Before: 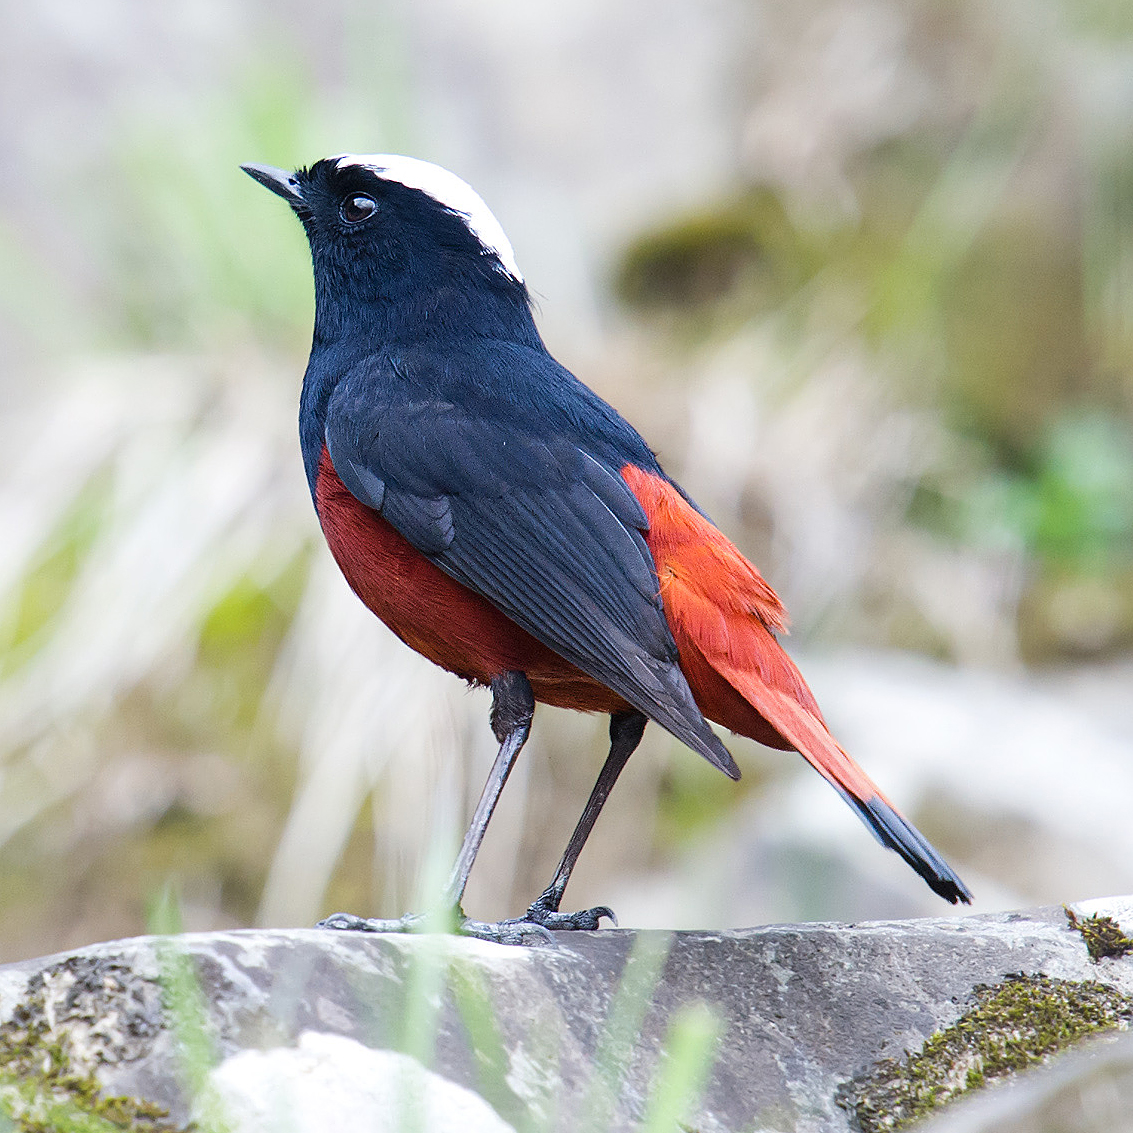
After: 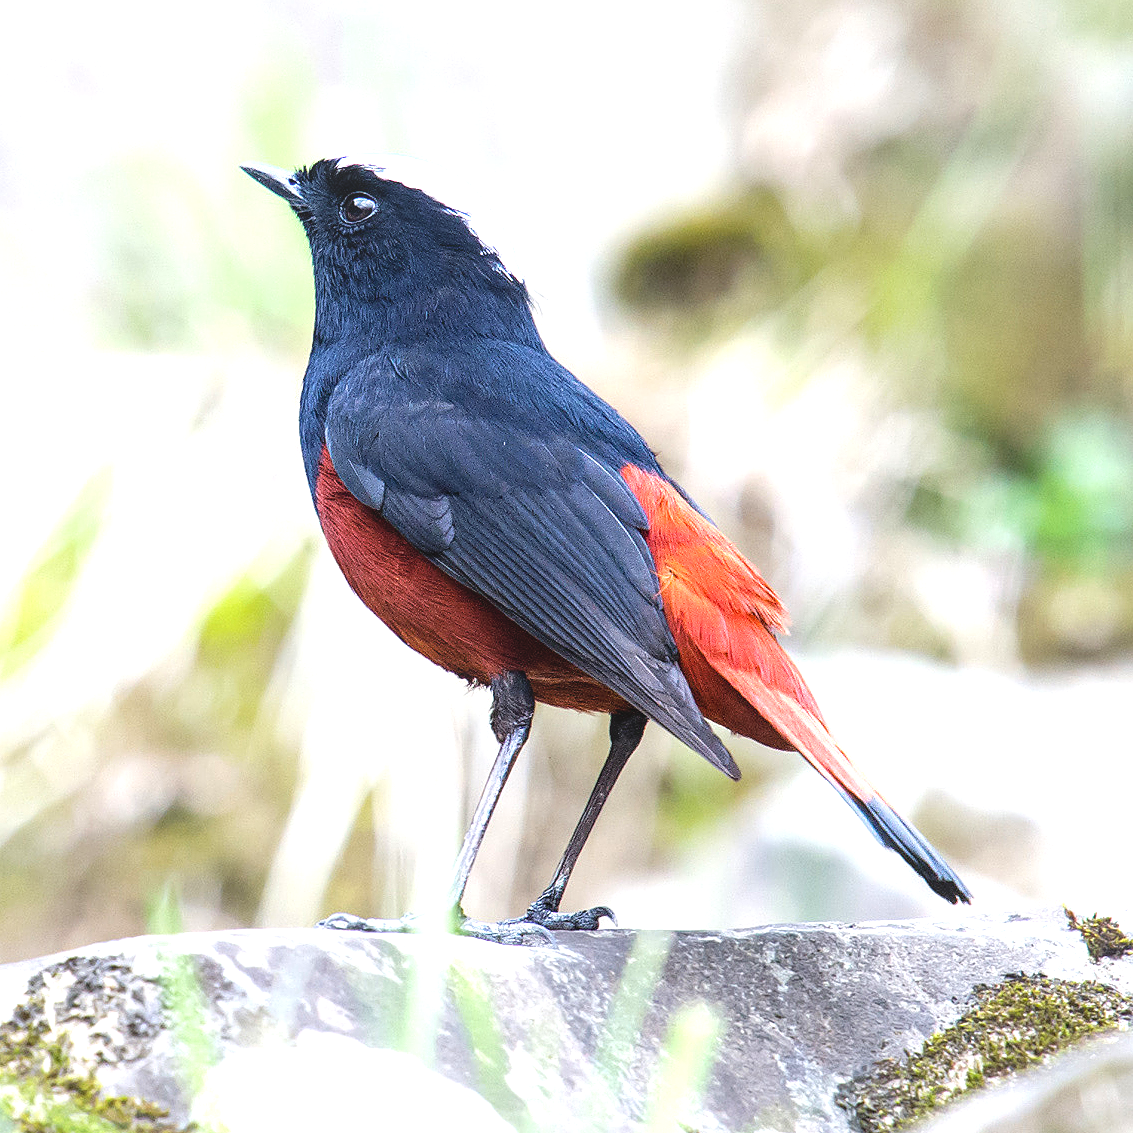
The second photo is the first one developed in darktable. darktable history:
local contrast: detail 114%
tone equalizer: -8 EV -0.778 EV, -7 EV -0.68 EV, -6 EV -0.608 EV, -5 EV -0.377 EV, -3 EV 0.393 EV, -2 EV 0.6 EV, -1 EV 0.681 EV, +0 EV 0.779 EV
